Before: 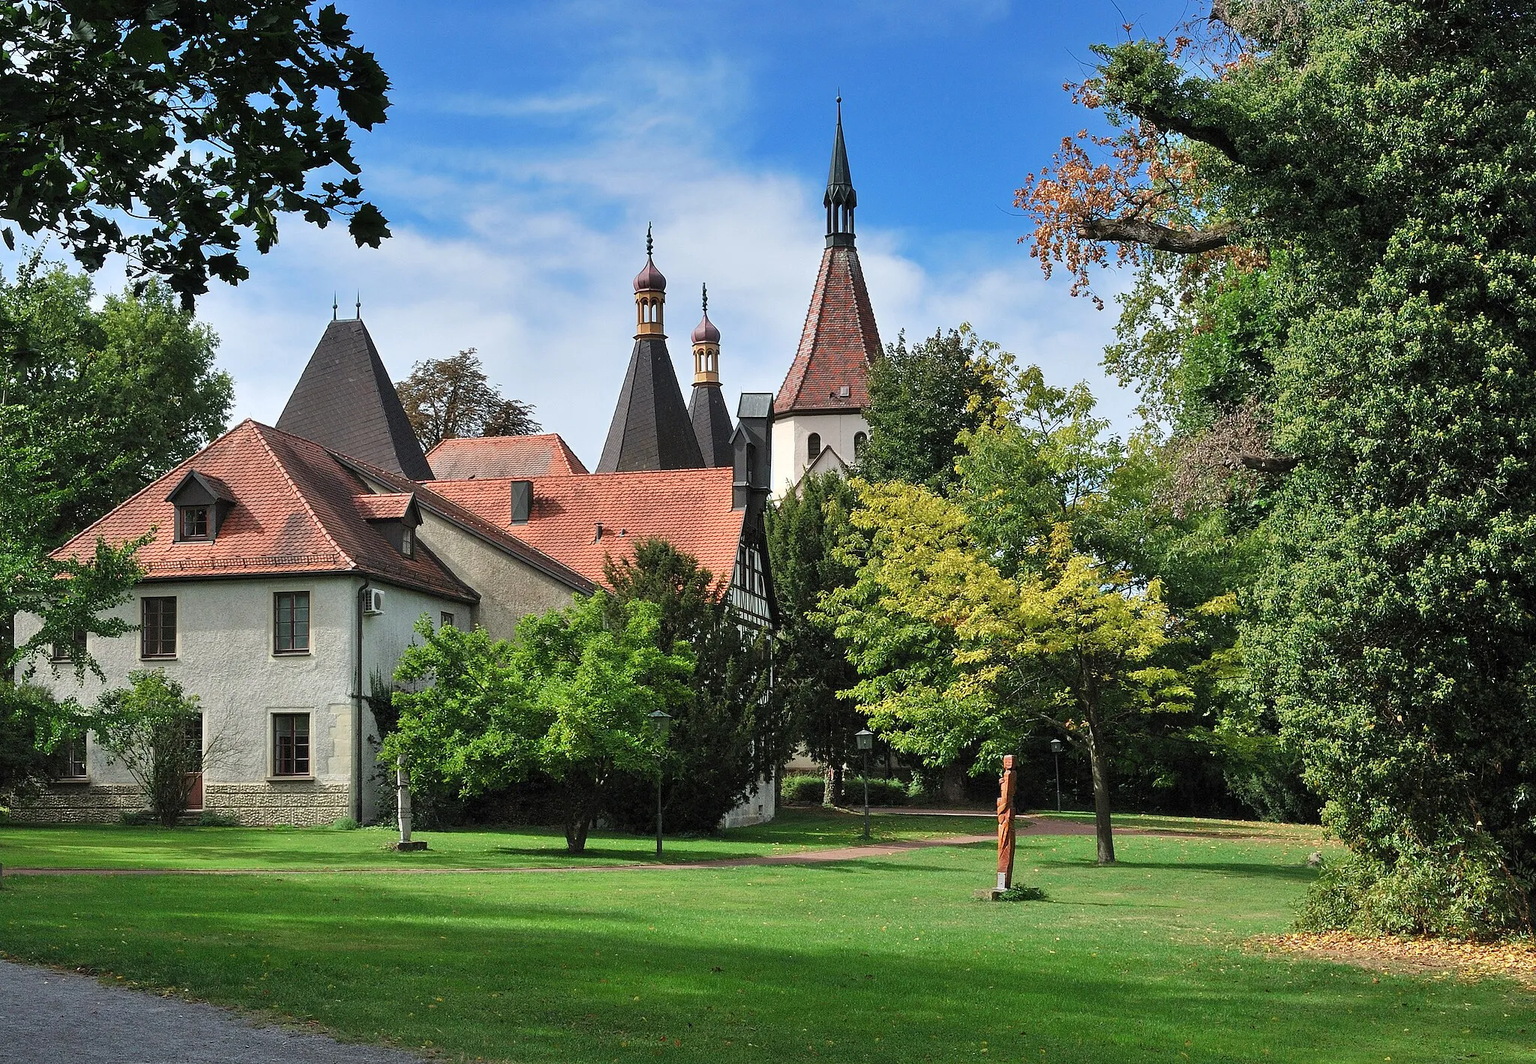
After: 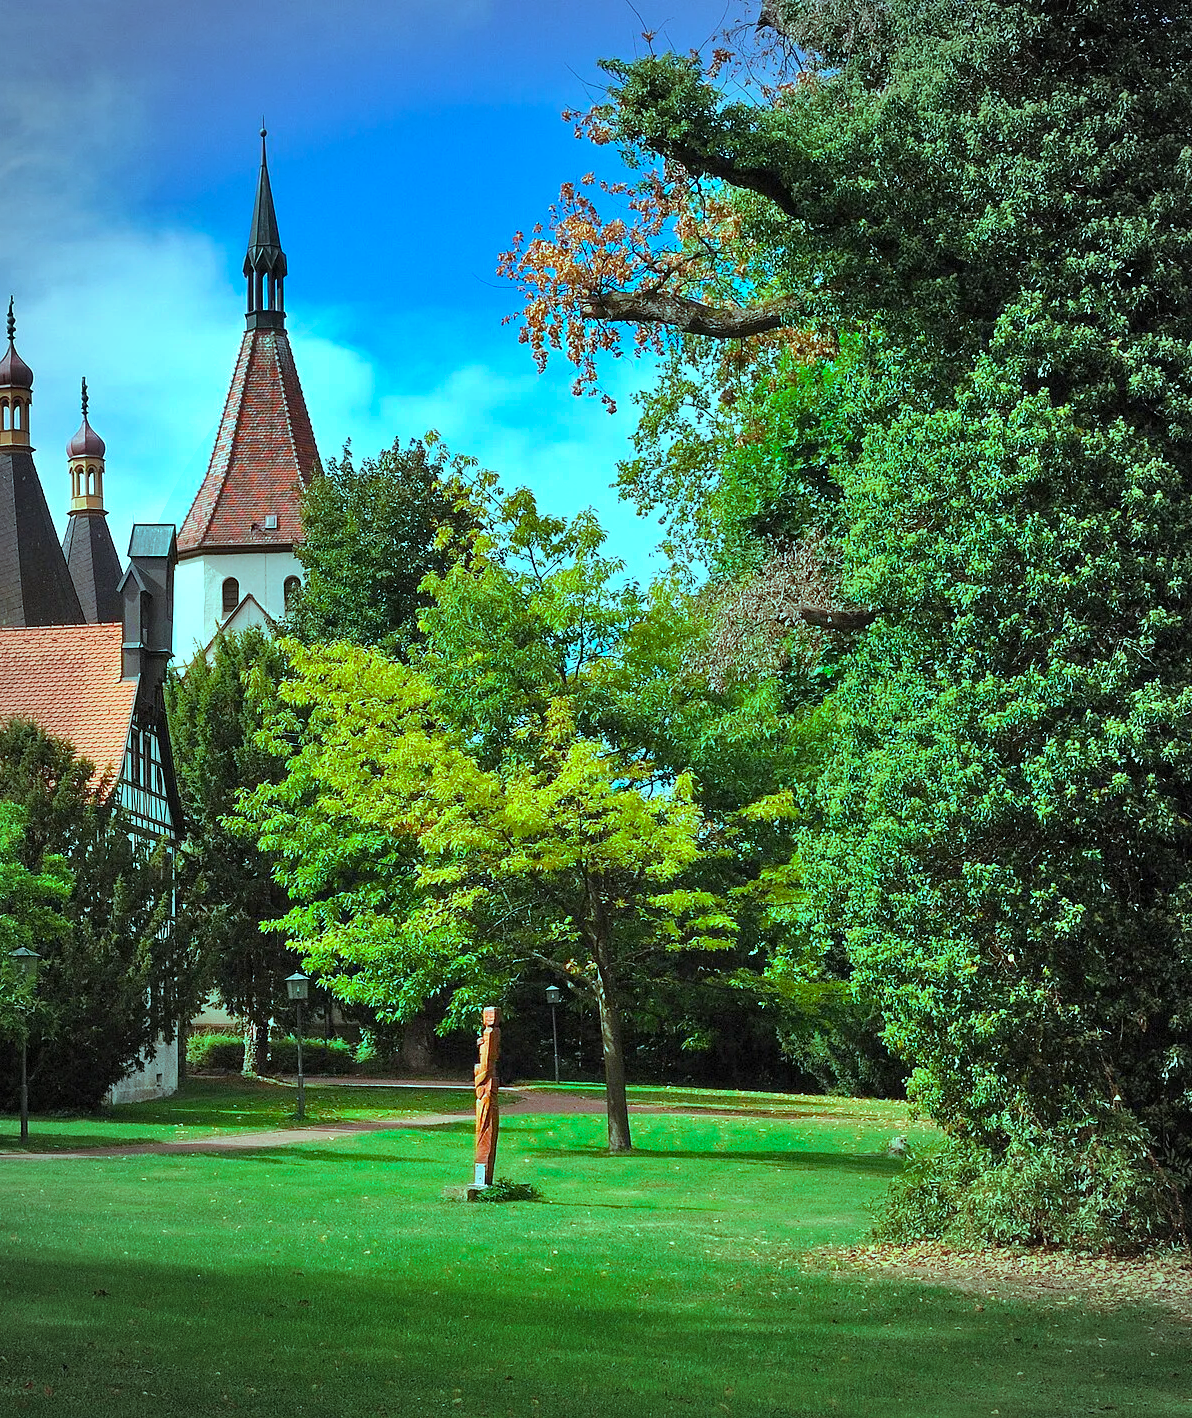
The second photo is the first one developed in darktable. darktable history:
shadows and highlights: soften with gaussian
crop: left 41.769%
vignetting: fall-off start 67.3%, brightness -0.472, width/height ratio 1.006, unbound false
color balance rgb: shadows lift › hue 86.46°, highlights gain › luminance -33.035%, highlights gain › chroma 5.702%, highlights gain › hue 215.56°, linear chroma grading › global chroma 8.242%, perceptual saturation grading › global saturation 0.692%, perceptual brilliance grading › global brilliance 24.464%, global vibrance 30.12%
